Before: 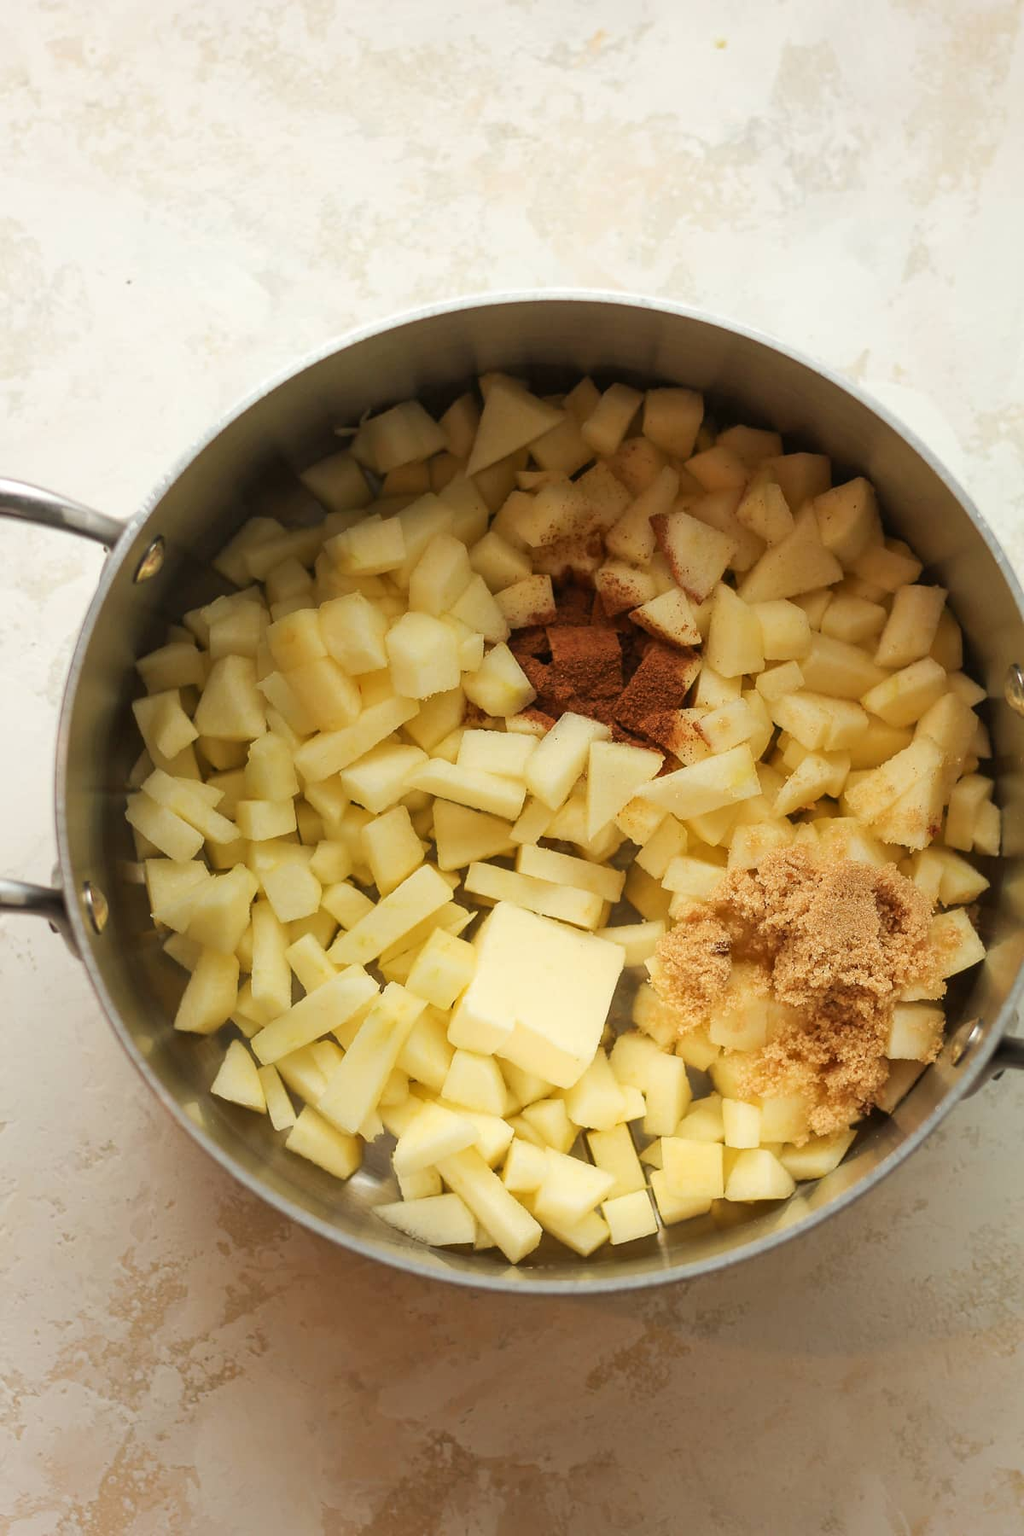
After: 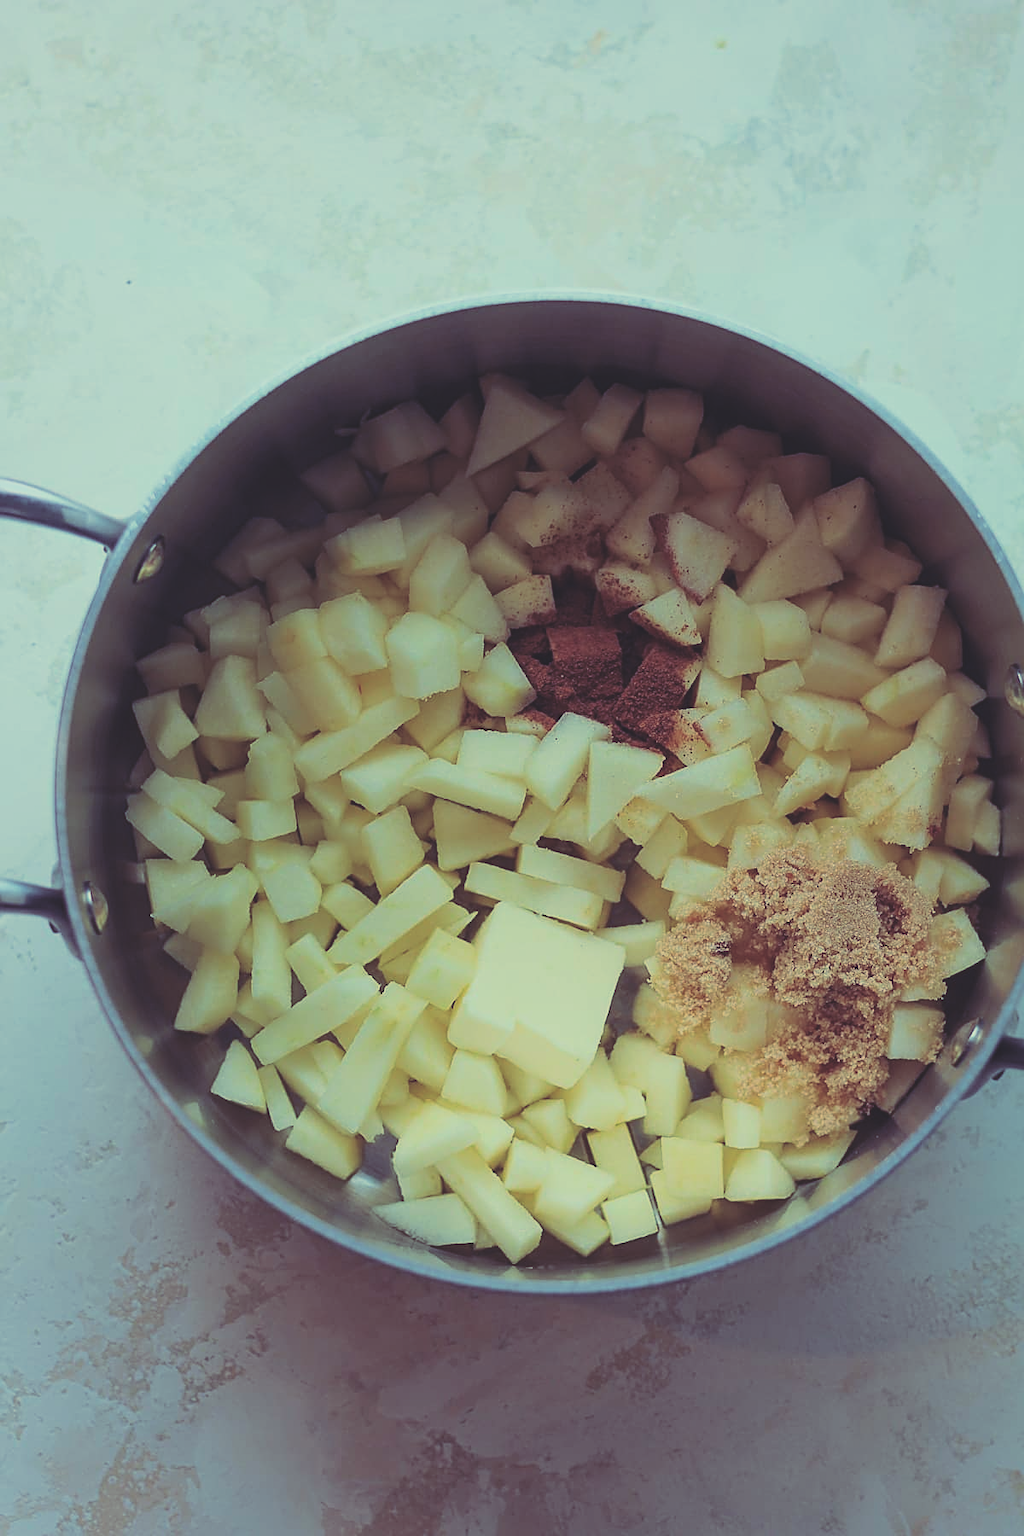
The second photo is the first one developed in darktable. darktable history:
sharpen: on, module defaults
color balance: mode lift, gamma, gain (sRGB), lift [1, 1.049, 1, 1]
filmic rgb: black relative exposure -7.48 EV, white relative exposure 4.83 EV, hardness 3.4, color science v6 (2022)
white balance: red 0.982, blue 1.018
rgb curve: curves: ch0 [(0, 0.186) (0.314, 0.284) (0.576, 0.466) (0.805, 0.691) (0.936, 0.886)]; ch1 [(0, 0.186) (0.314, 0.284) (0.581, 0.534) (0.771, 0.746) (0.936, 0.958)]; ch2 [(0, 0.216) (0.275, 0.39) (1, 1)], mode RGB, independent channels, compensate middle gray true, preserve colors none
